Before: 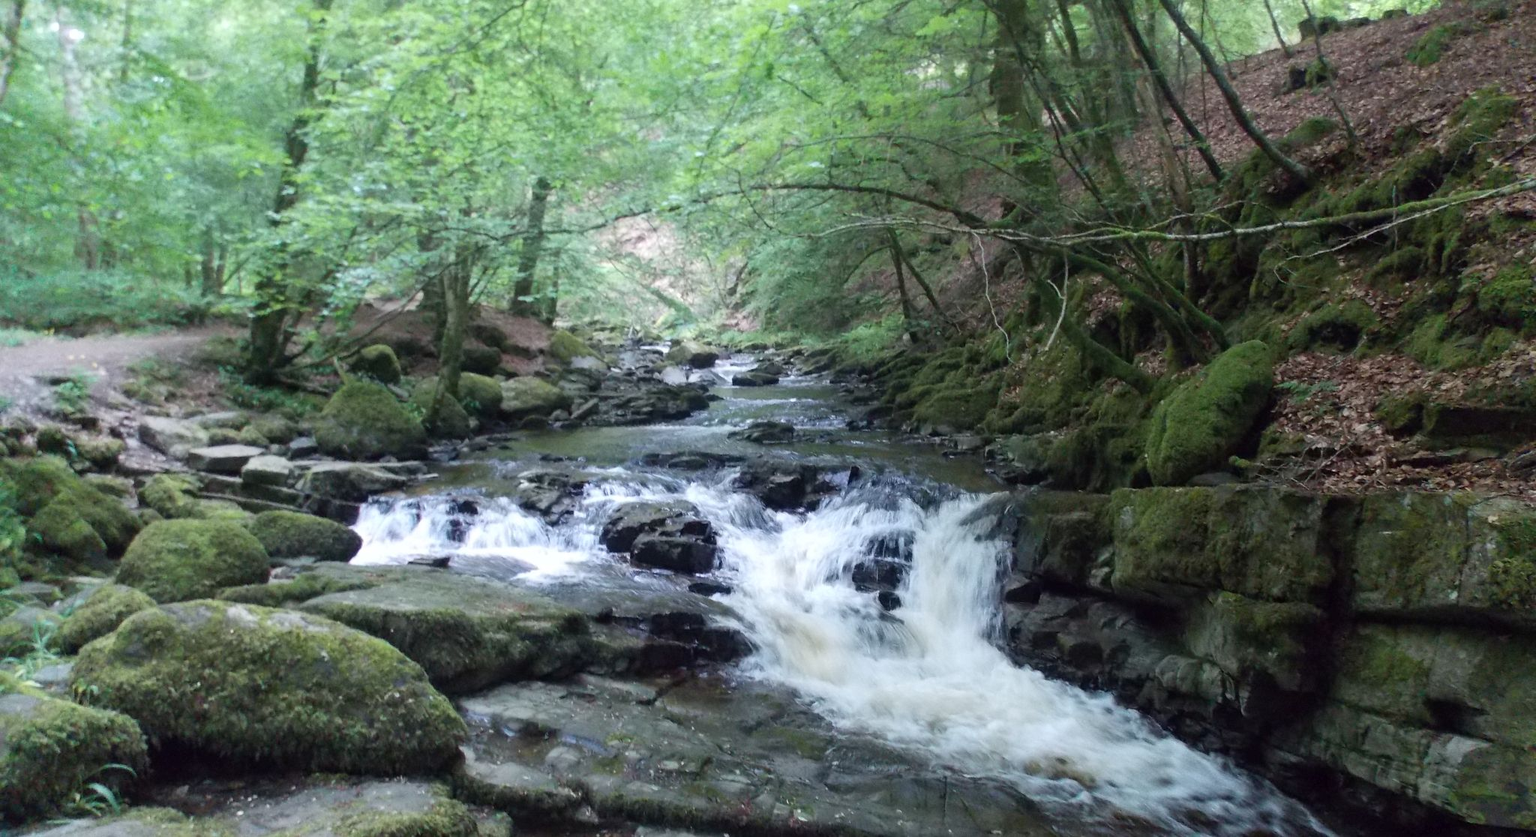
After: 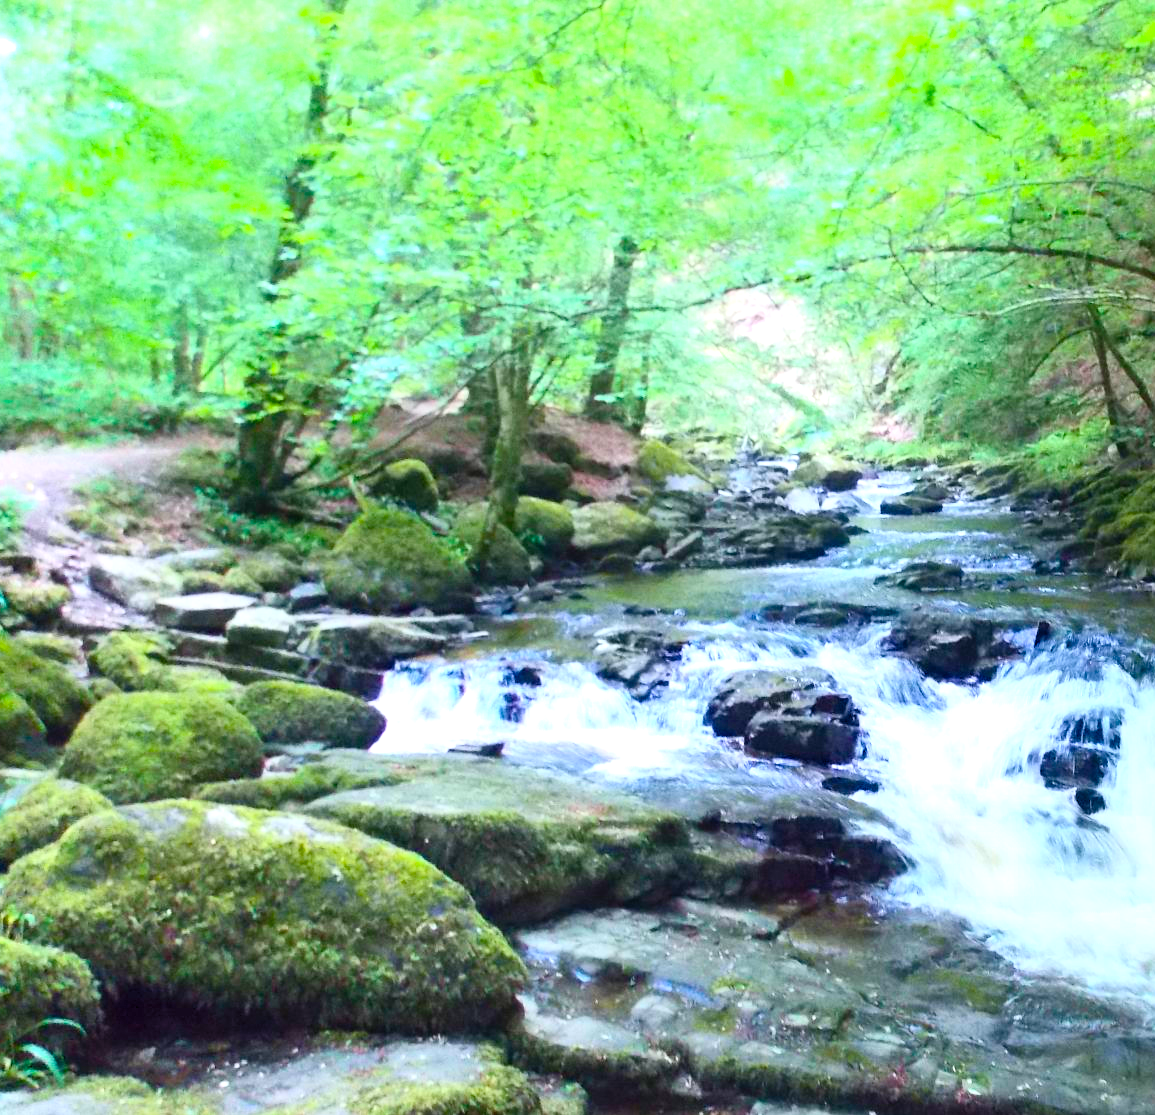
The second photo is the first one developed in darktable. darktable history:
crop: left 4.692%, right 38.866%
color calibration: output R [0.994, 0.059, -0.119, 0], output G [-0.036, 1.09, -0.119, 0], output B [0.078, -0.108, 0.961, 0], illuminant custom, x 0.349, y 0.364, temperature 4969.17 K
contrast brightness saturation: contrast 0.203, brightness 0.16, saturation 0.22
color balance rgb: highlights gain › chroma 0.168%, highlights gain › hue 331.54°, perceptual saturation grading › global saturation 35.968%, perceptual saturation grading › shadows 35.725%, contrast 4.854%
exposure: black level correction 0, exposure 0.701 EV, compensate exposure bias true, compensate highlight preservation false
